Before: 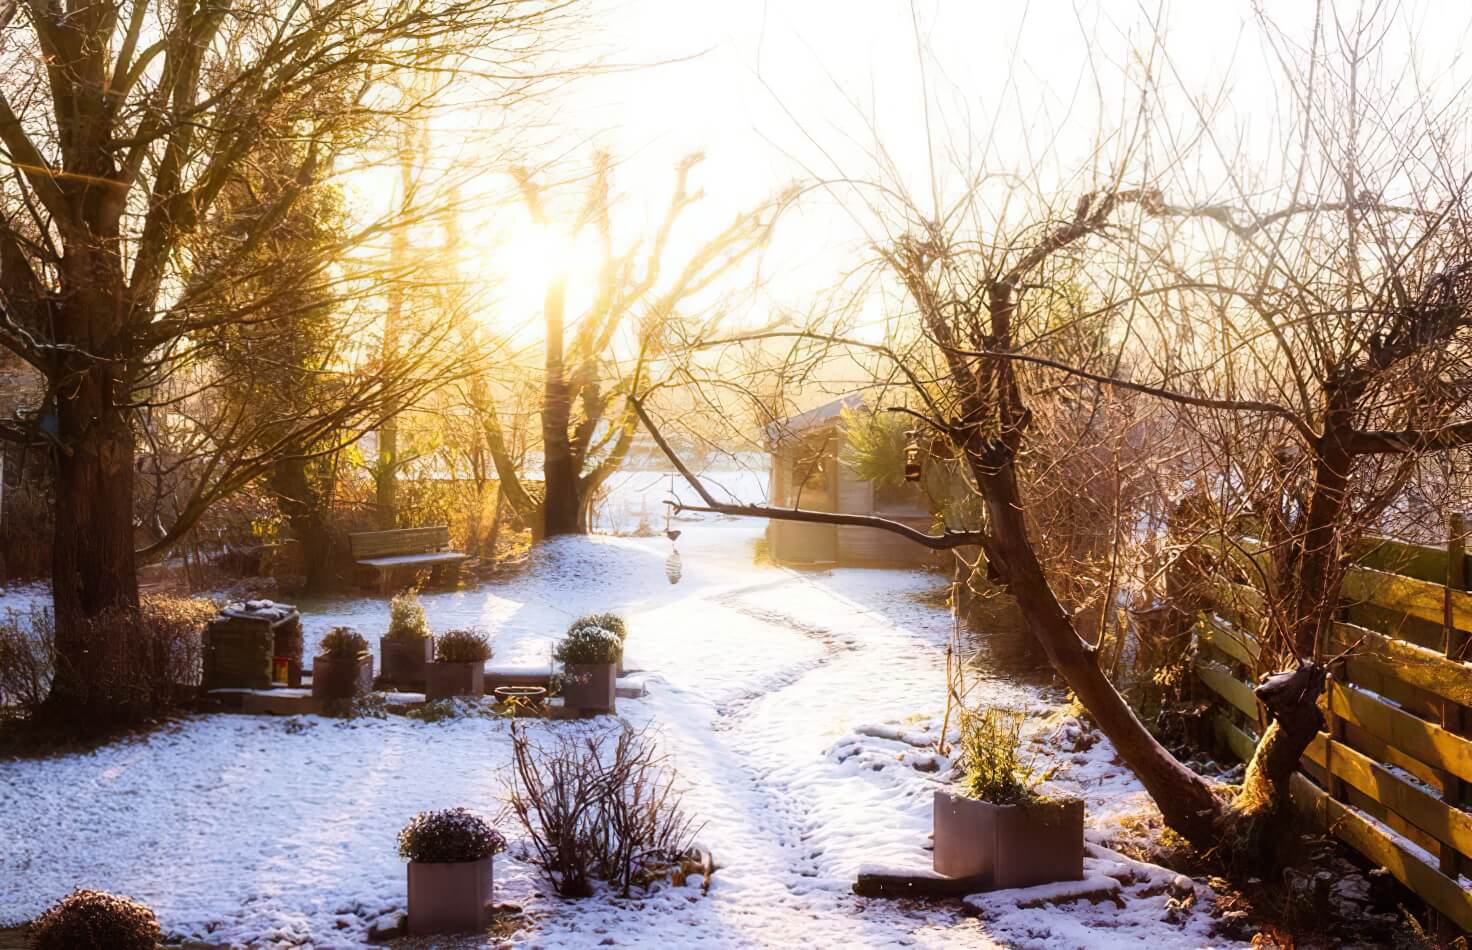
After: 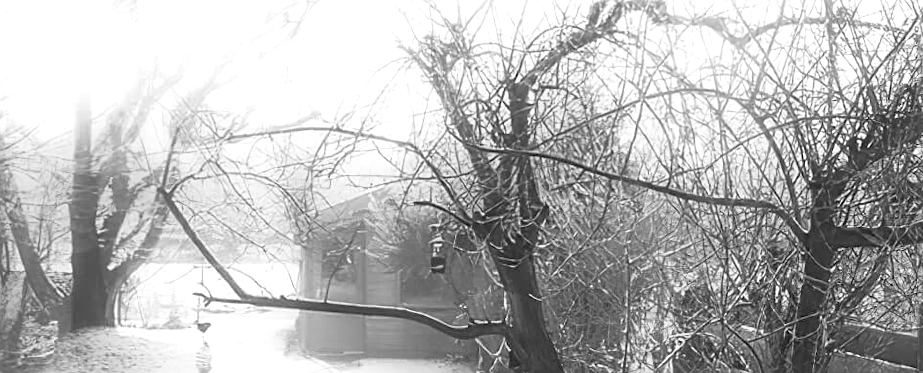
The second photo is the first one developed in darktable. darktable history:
sharpen: on, module defaults
rotate and perspective: rotation -0.013°, lens shift (vertical) -0.027, lens shift (horizontal) 0.178, crop left 0.016, crop right 0.989, crop top 0.082, crop bottom 0.918
exposure: exposure 1.5 EV, compensate highlight preservation false
monochrome: a -11.7, b 1.62, size 0.5, highlights 0.38
color balance rgb: contrast -30%
crop: left 36.005%, top 18.293%, right 0.31%, bottom 38.444%
